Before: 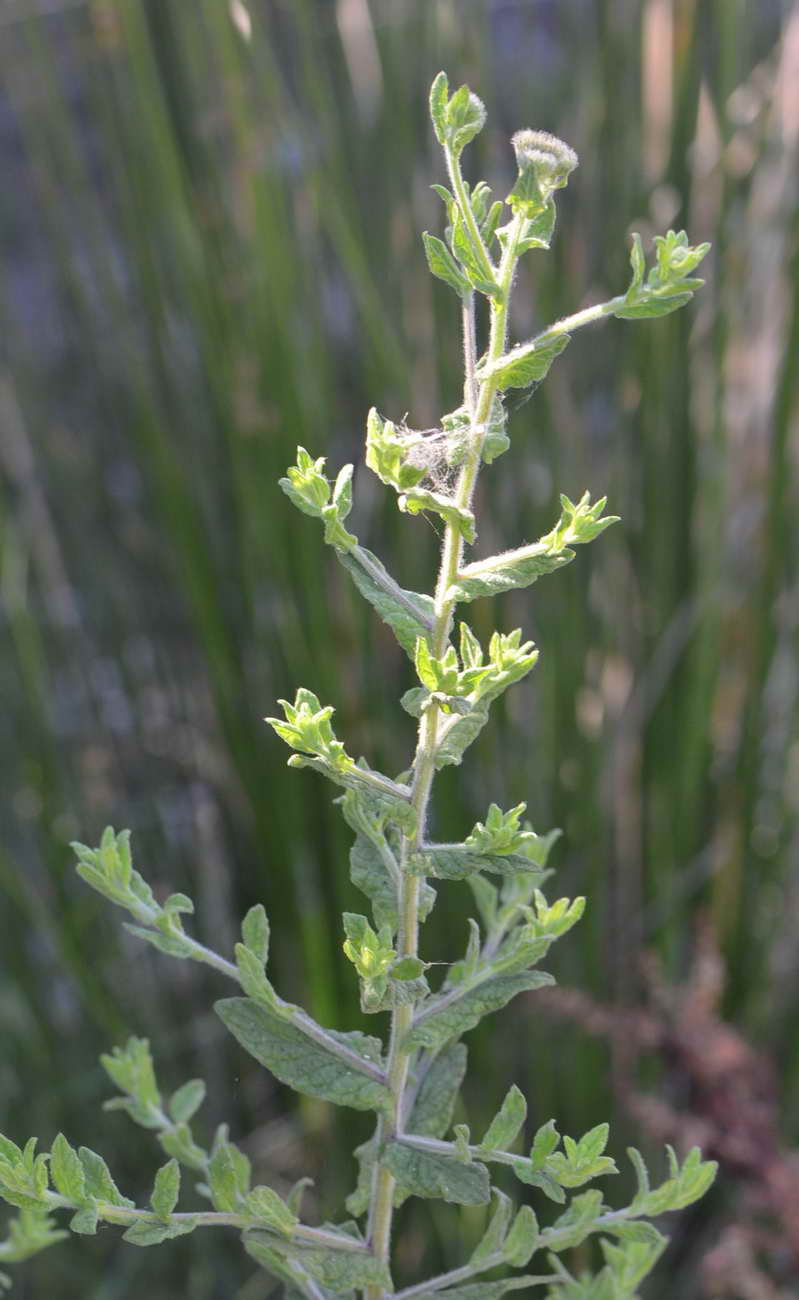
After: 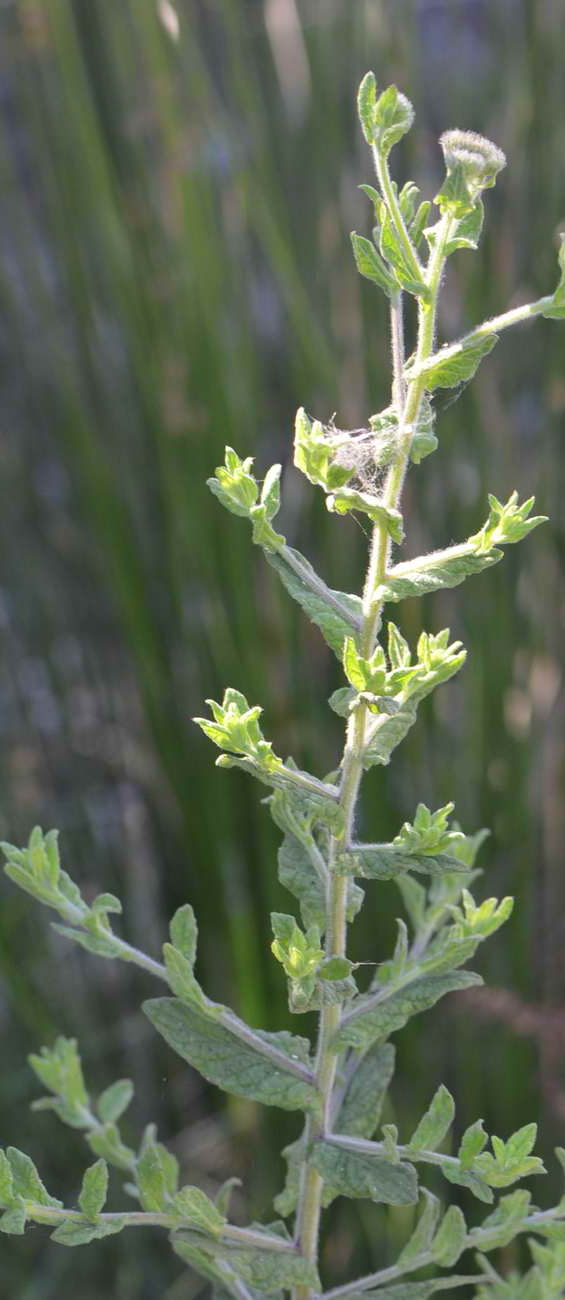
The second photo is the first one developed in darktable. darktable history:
tone equalizer: on, module defaults
crop and rotate: left 9.061%, right 20.142%
